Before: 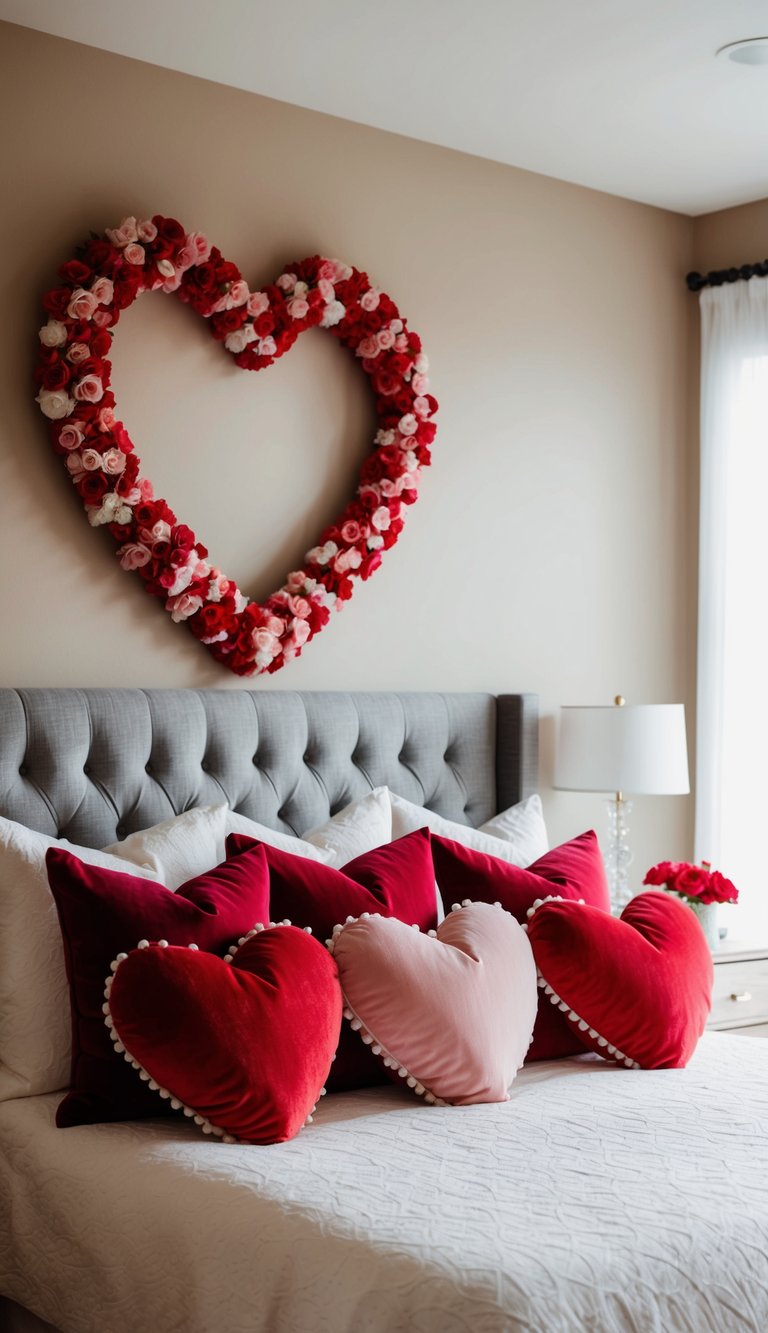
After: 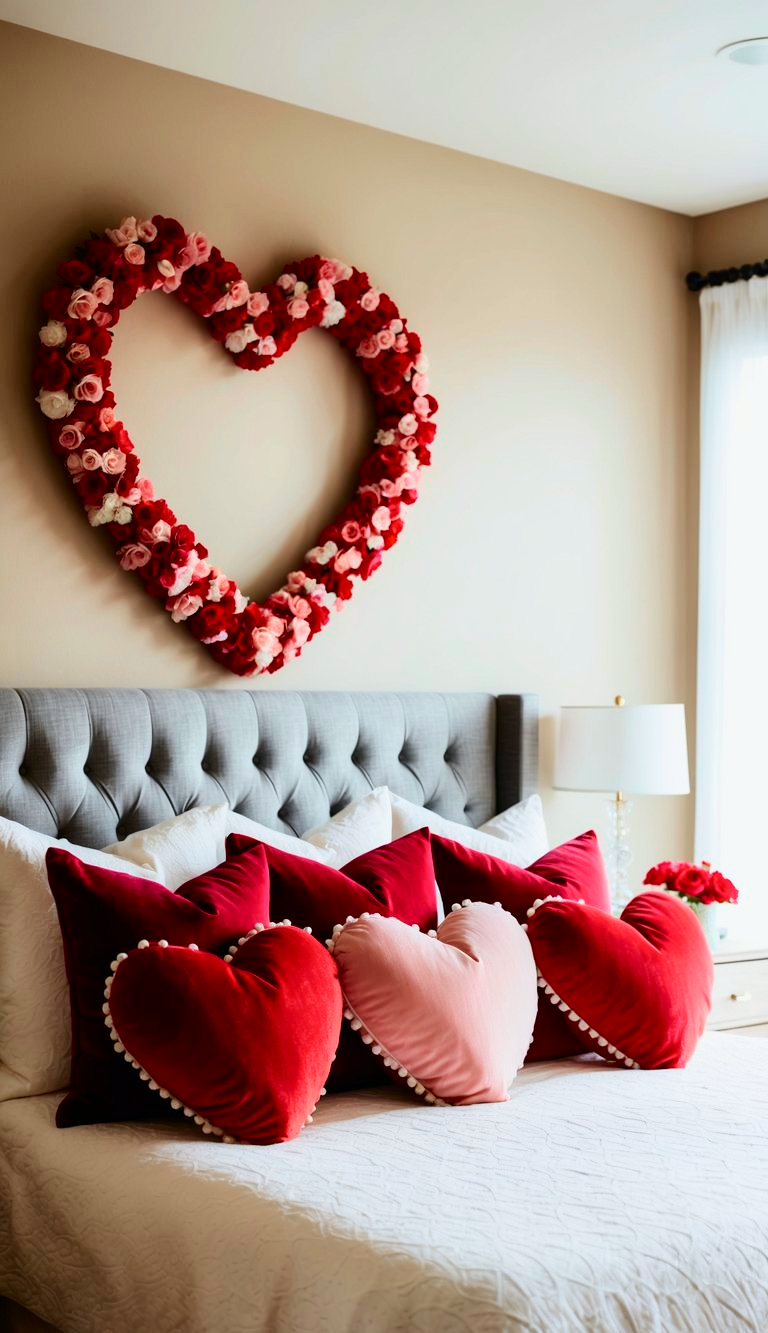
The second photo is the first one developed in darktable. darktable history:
base curve: curves: ch0 [(0, 0) (0.303, 0.277) (1, 1)]
tone curve: curves: ch0 [(0, 0) (0.042, 0.023) (0.157, 0.114) (0.302, 0.308) (0.44, 0.507) (0.607, 0.705) (0.824, 0.882) (1, 0.965)]; ch1 [(0, 0) (0.339, 0.334) (0.445, 0.419) (0.476, 0.454) (0.503, 0.501) (0.517, 0.513) (0.551, 0.567) (0.622, 0.662) (0.706, 0.741) (1, 1)]; ch2 [(0, 0) (0.327, 0.318) (0.417, 0.426) (0.46, 0.453) (0.502, 0.5) (0.514, 0.524) (0.547, 0.572) (0.615, 0.656) (0.717, 0.778) (1, 1)], color space Lab, independent channels, preserve colors none
exposure: exposure 0.2 EV, compensate highlight preservation false
